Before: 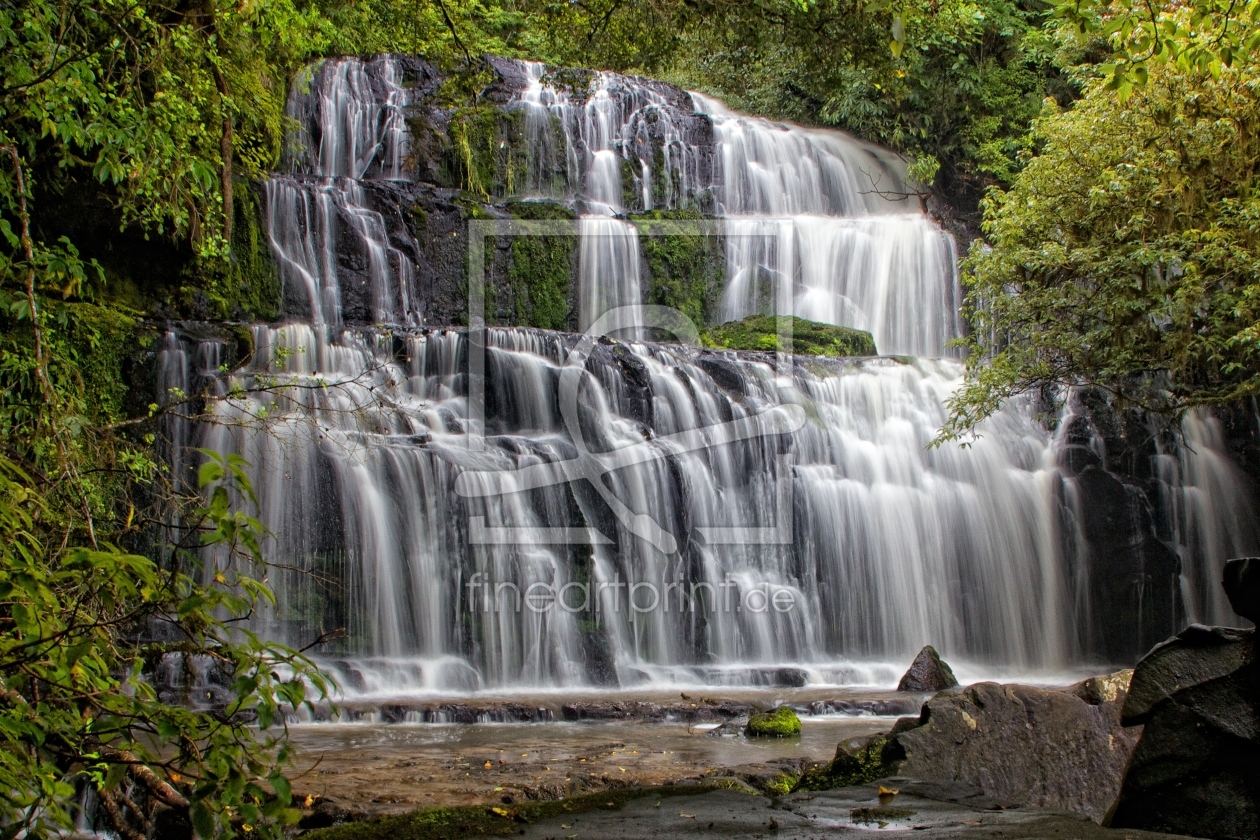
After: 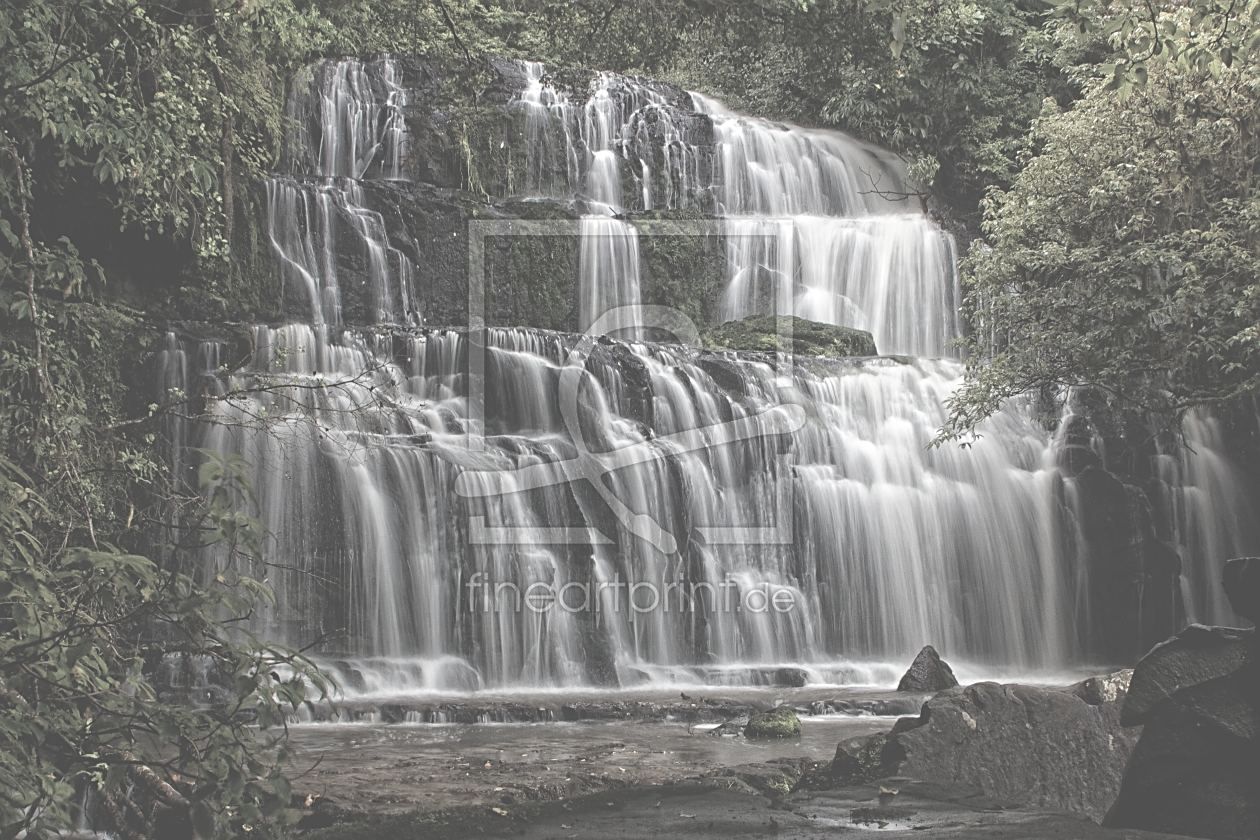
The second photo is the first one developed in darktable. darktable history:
color zones: curves: ch1 [(0, 0.153) (0.143, 0.15) (0.286, 0.151) (0.429, 0.152) (0.571, 0.152) (0.714, 0.151) (0.857, 0.151) (1, 0.153)]
exposure: black level correction -0.087, compensate exposure bias true, compensate highlight preservation false
sharpen: amount 0.491
